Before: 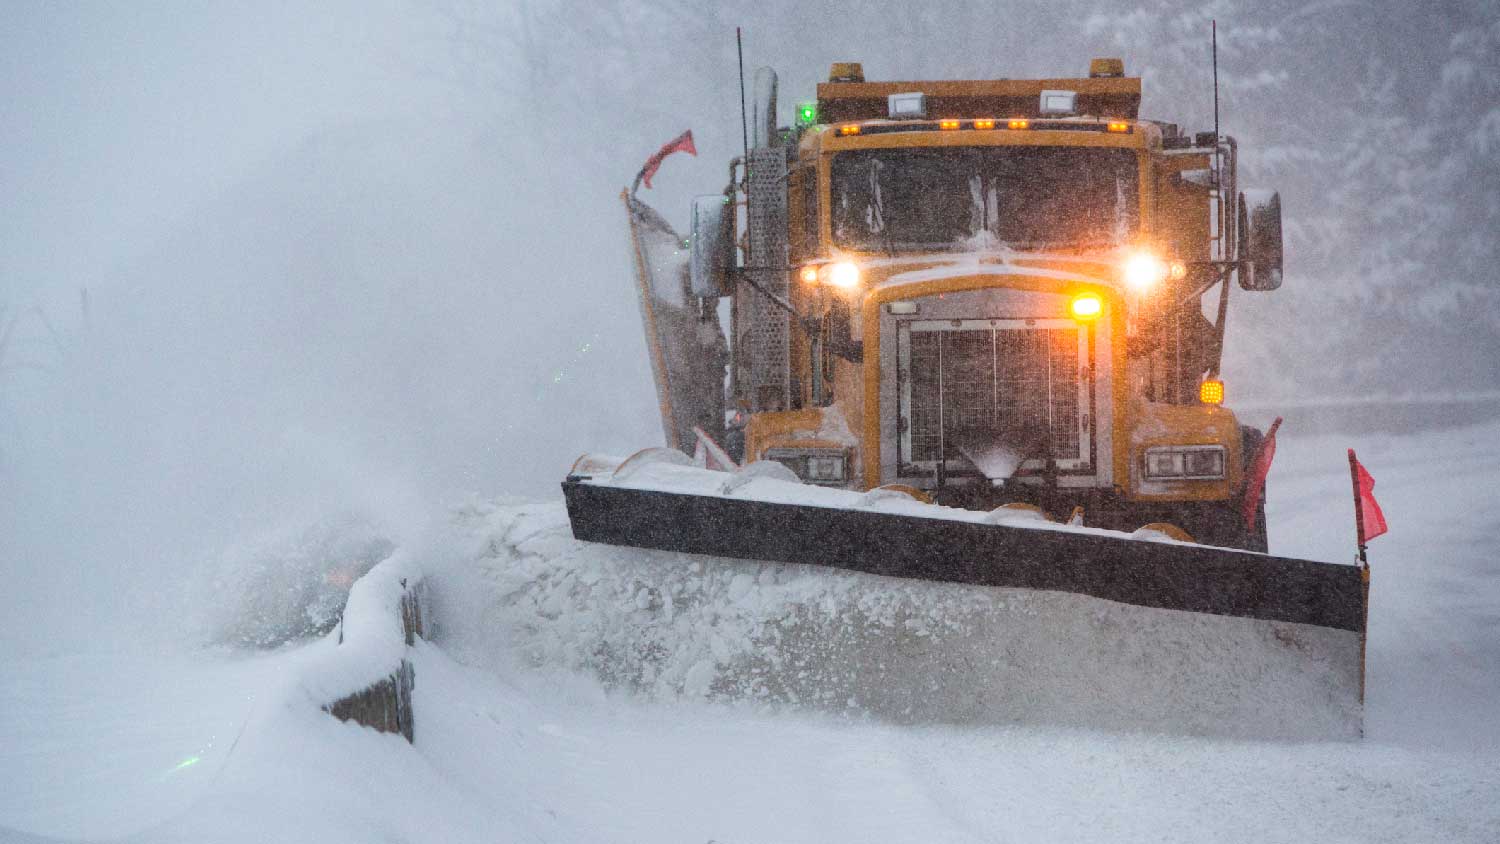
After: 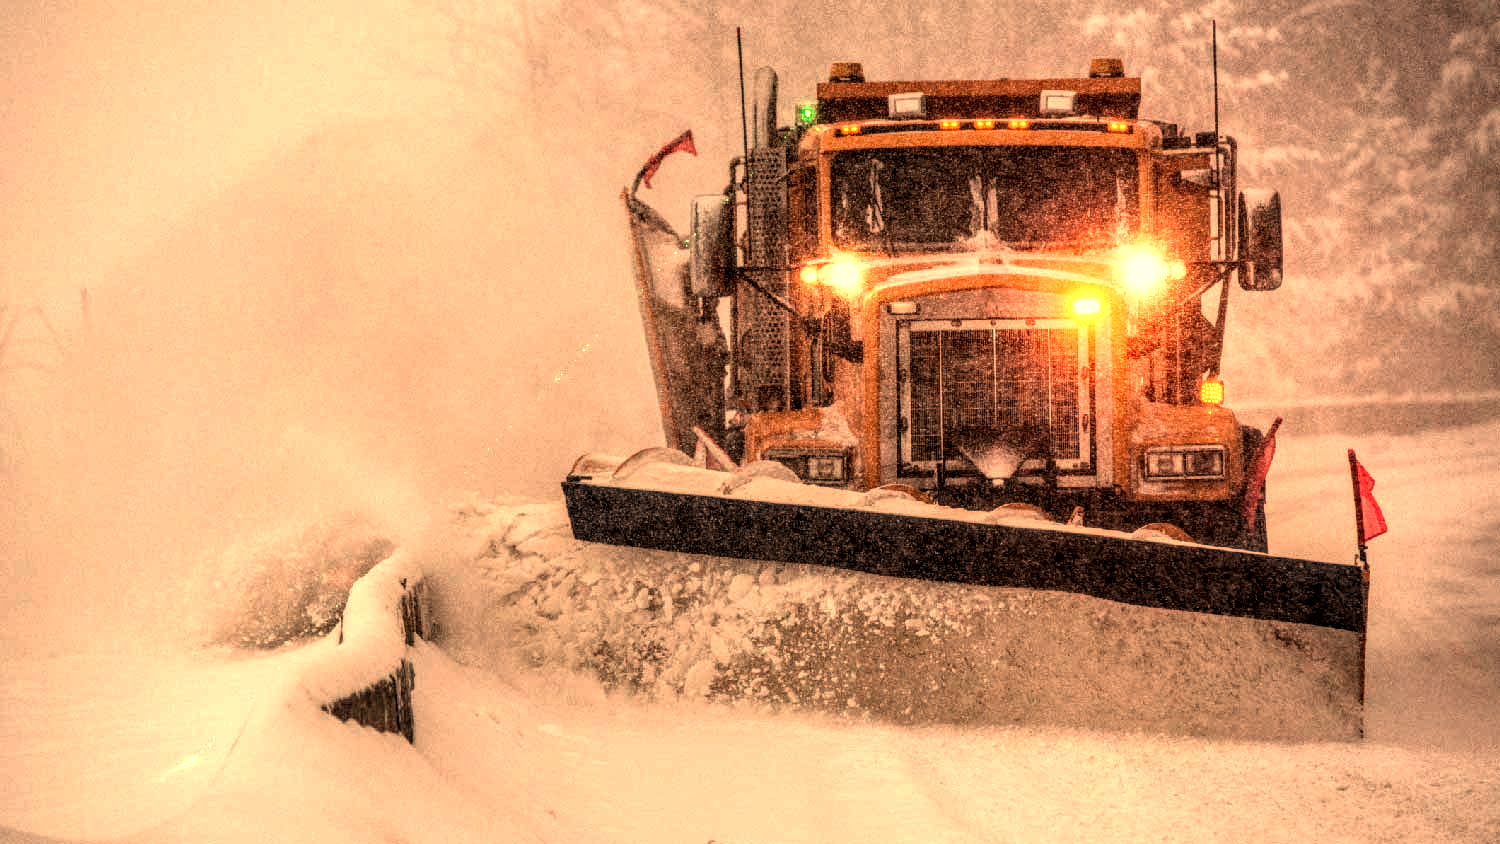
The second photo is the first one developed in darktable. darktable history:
exposure: exposure 0.207 EV, compensate highlight preservation false
white balance: red 1.467, blue 0.684
levels: mode automatic, black 0.023%, white 99.97%, levels [0.062, 0.494, 0.925]
local contrast: highlights 0%, shadows 0%, detail 182%
